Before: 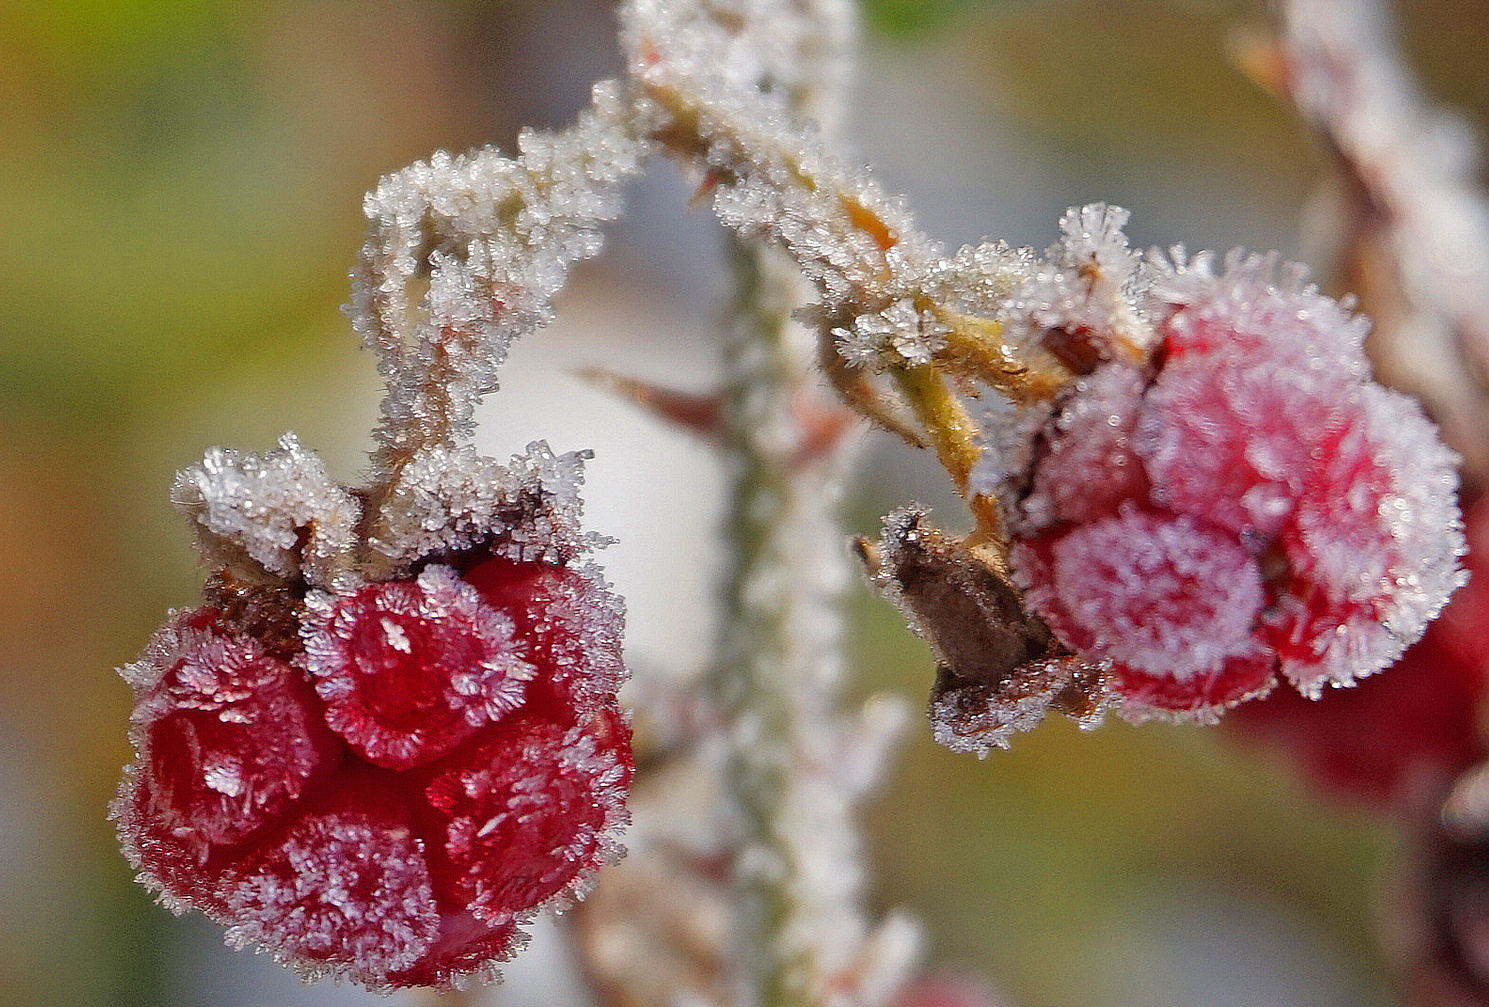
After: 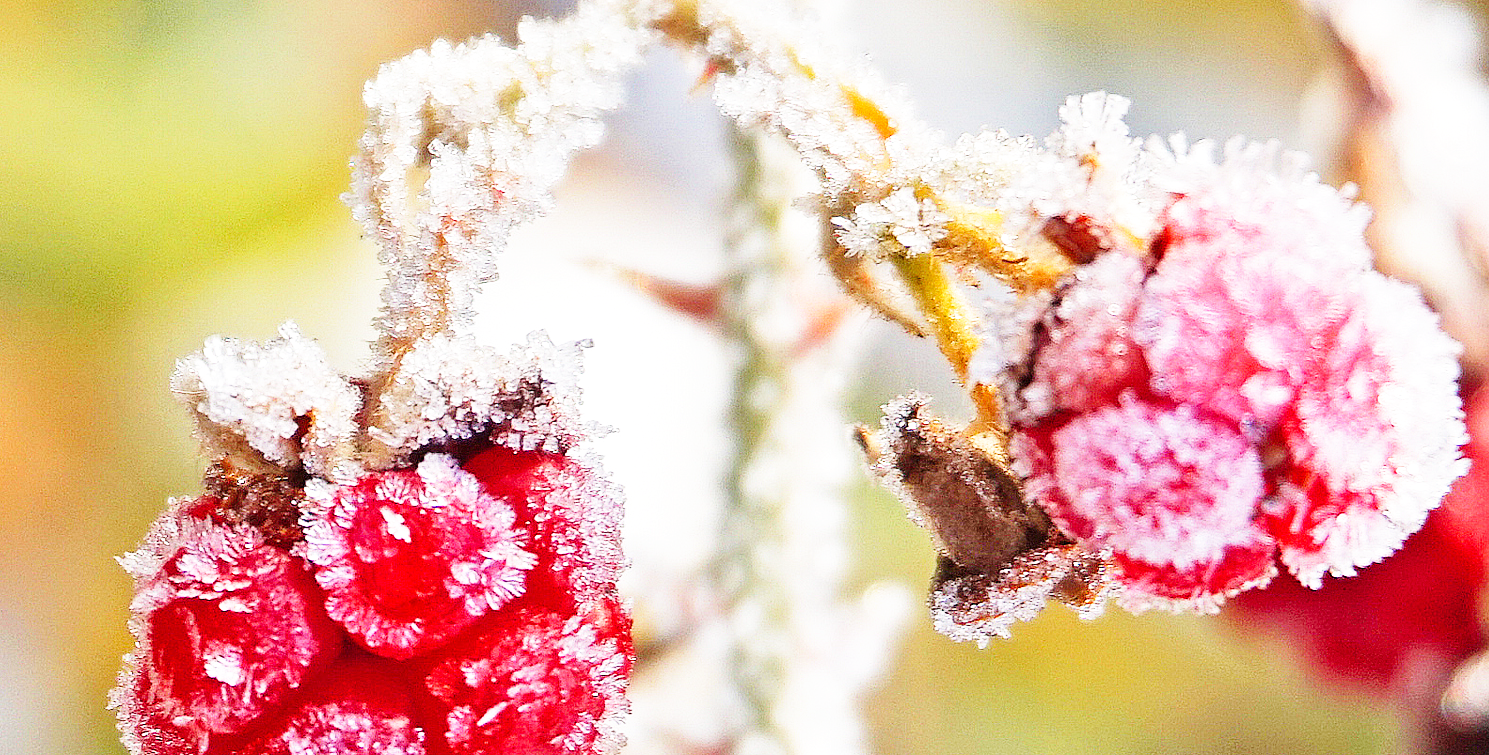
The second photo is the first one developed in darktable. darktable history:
crop: top 11.055%, bottom 13.935%
exposure: exposure 0.6 EV, compensate exposure bias true, compensate highlight preservation false
base curve: curves: ch0 [(0, 0) (0.018, 0.026) (0.143, 0.37) (0.33, 0.731) (0.458, 0.853) (0.735, 0.965) (0.905, 0.986) (1, 1)], preserve colors none
